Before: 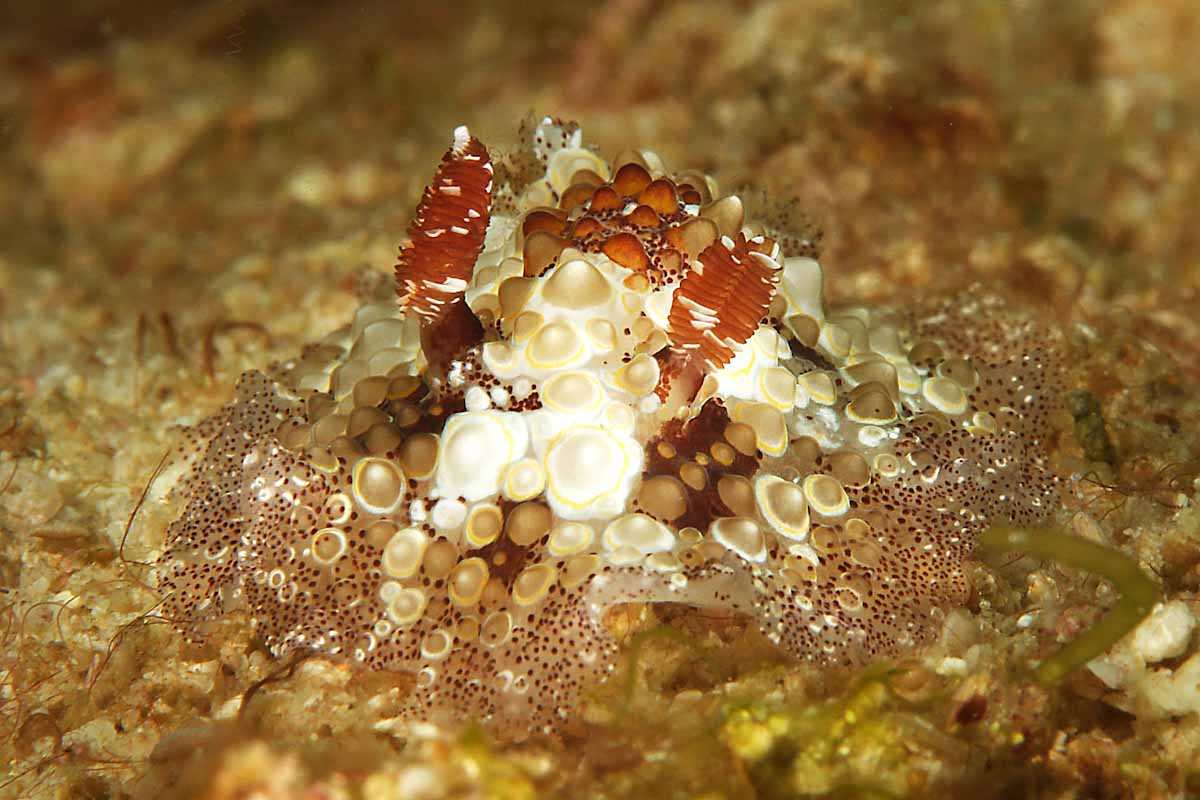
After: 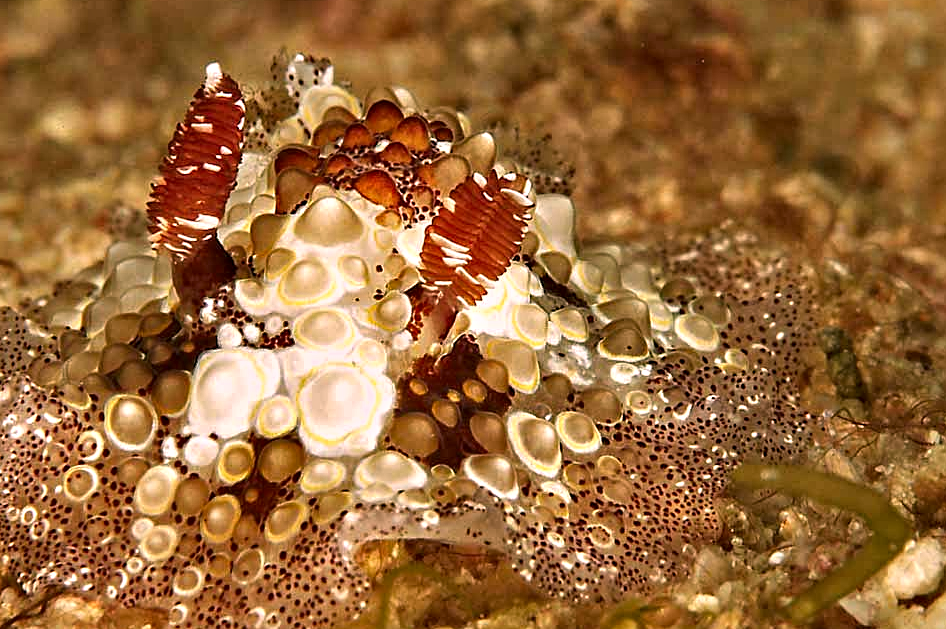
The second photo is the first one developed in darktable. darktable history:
contrast equalizer: octaves 7, y [[0.5, 0.542, 0.583, 0.625, 0.667, 0.708], [0.5 ×6], [0.5 ×6], [0 ×6], [0 ×6]]
crop and rotate: left 20.74%, top 7.912%, right 0.375%, bottom 13.378%
shadows and highlights: radius 123.98, shadows 100, white point adjustment -3, highlights -100, highlights color adjustment 89.84%, soften with gaussian
color correction: highlights a* 14.52, highlights b* 4.84
